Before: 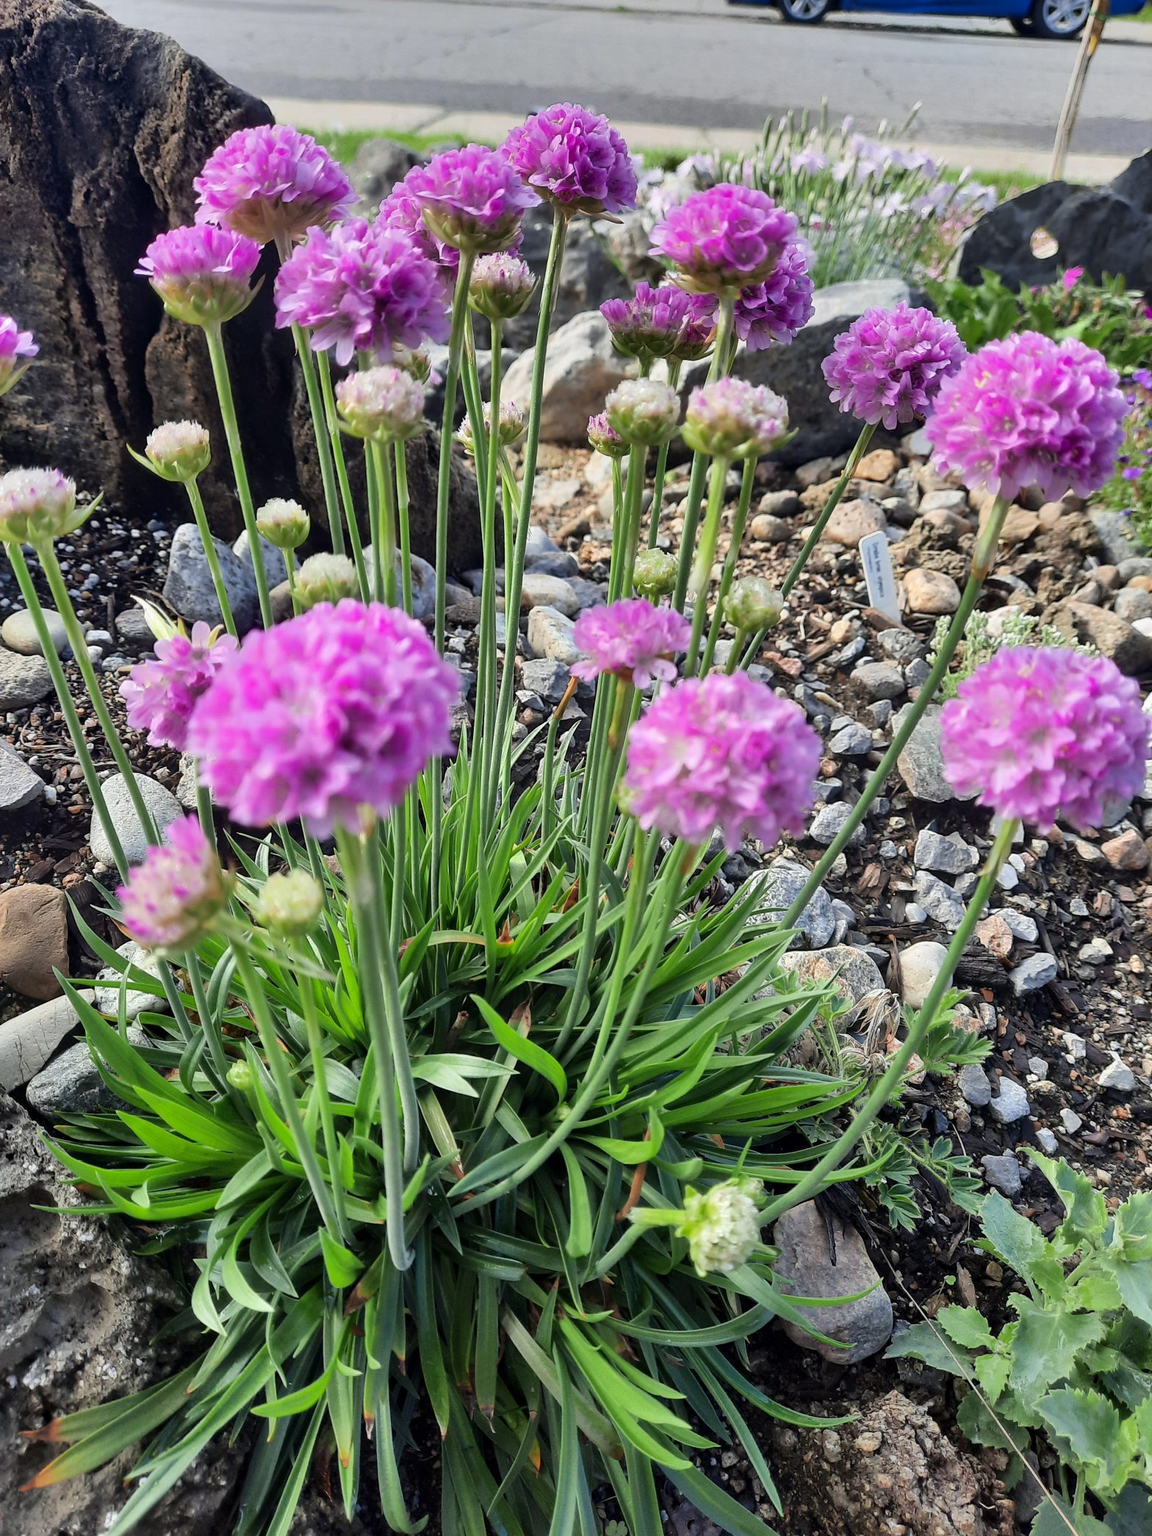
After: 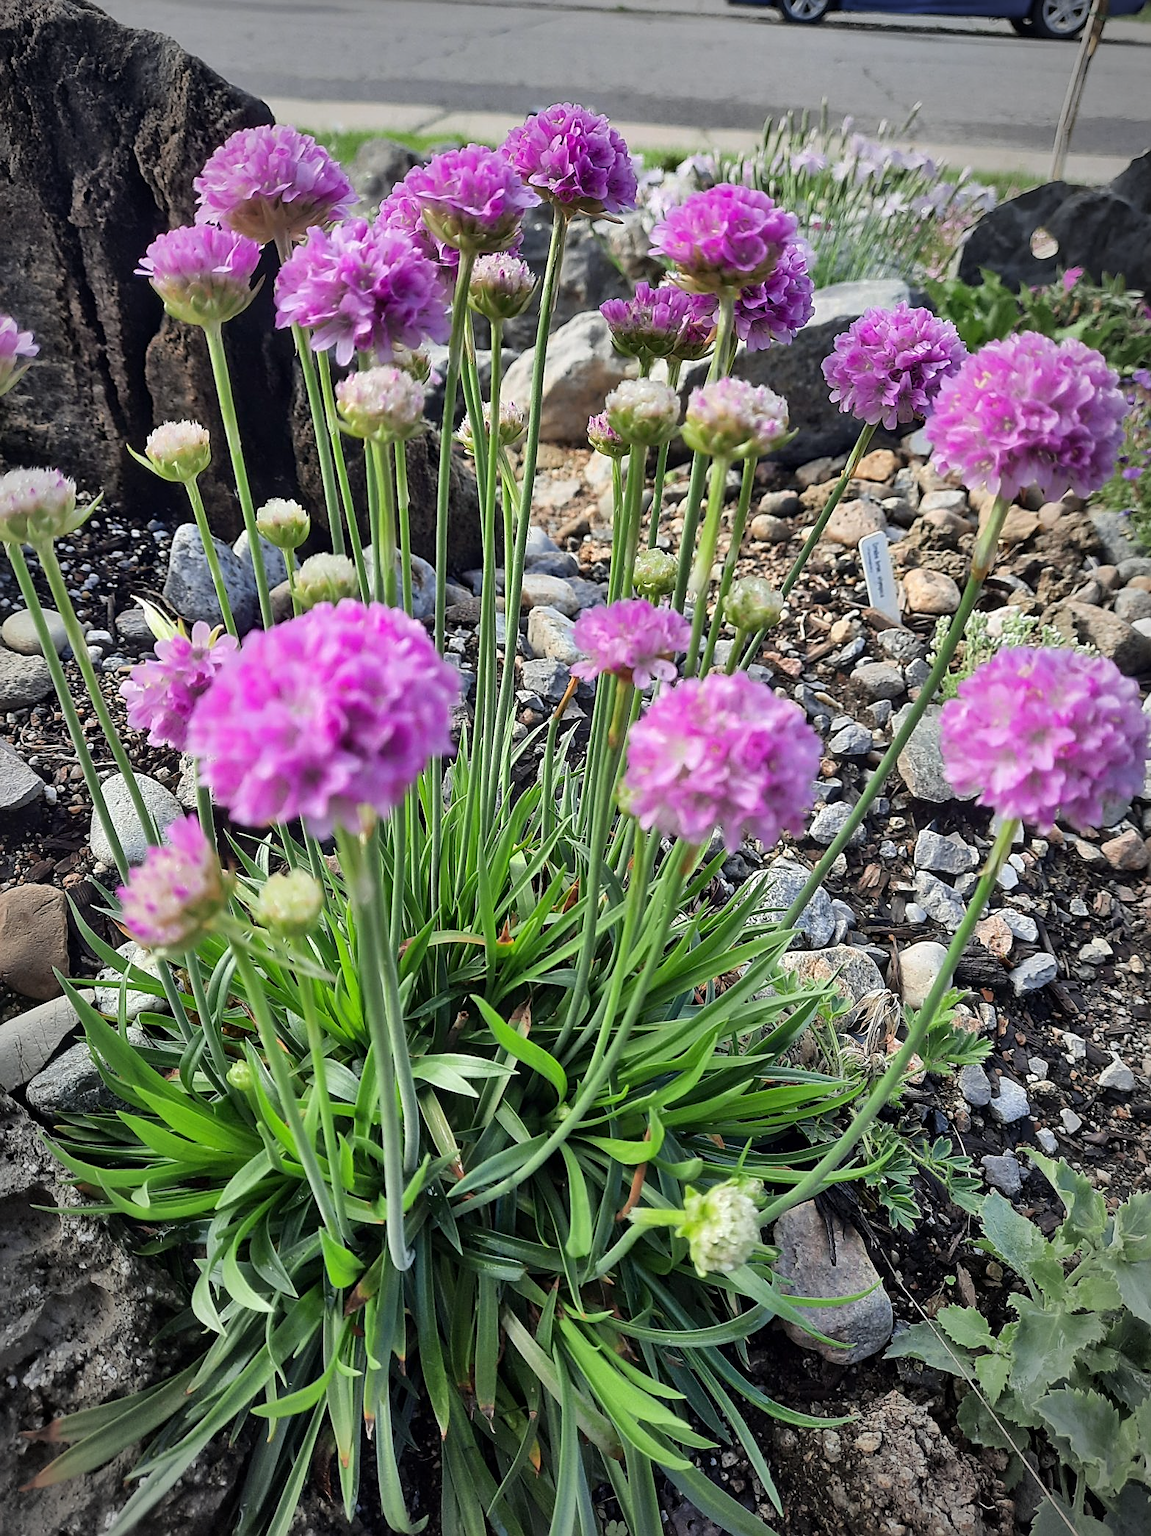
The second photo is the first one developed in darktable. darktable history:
shadows and highlights: soften with gaussian
sharpen: amount 0.495
vignetting: automatic ratio true, unbound false
